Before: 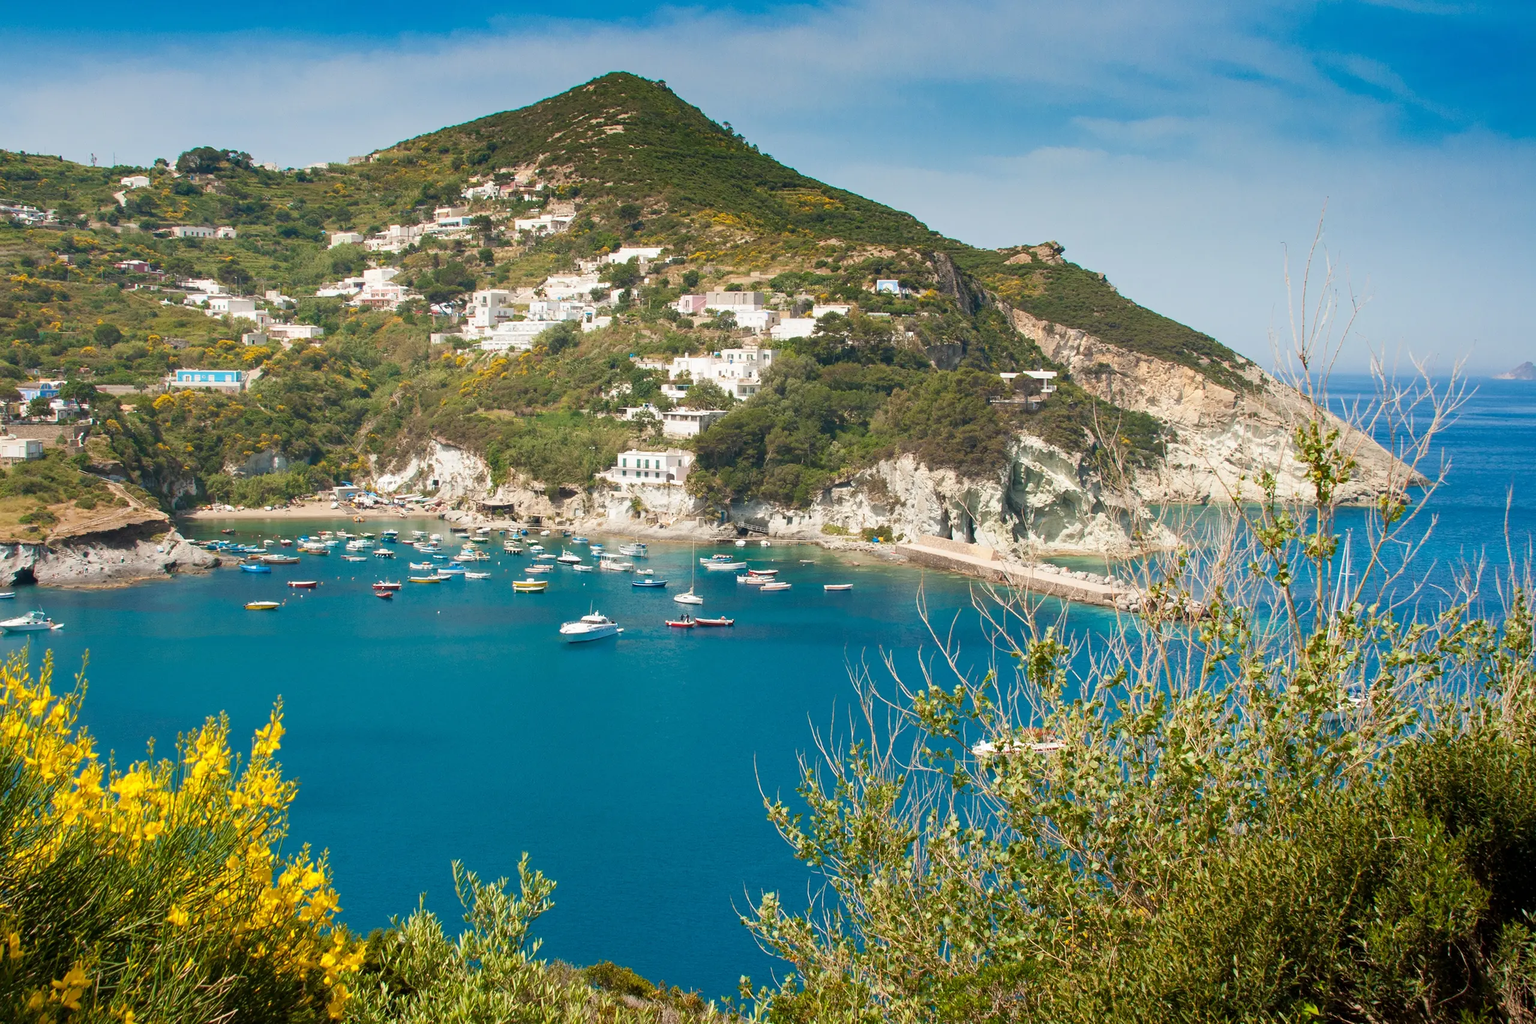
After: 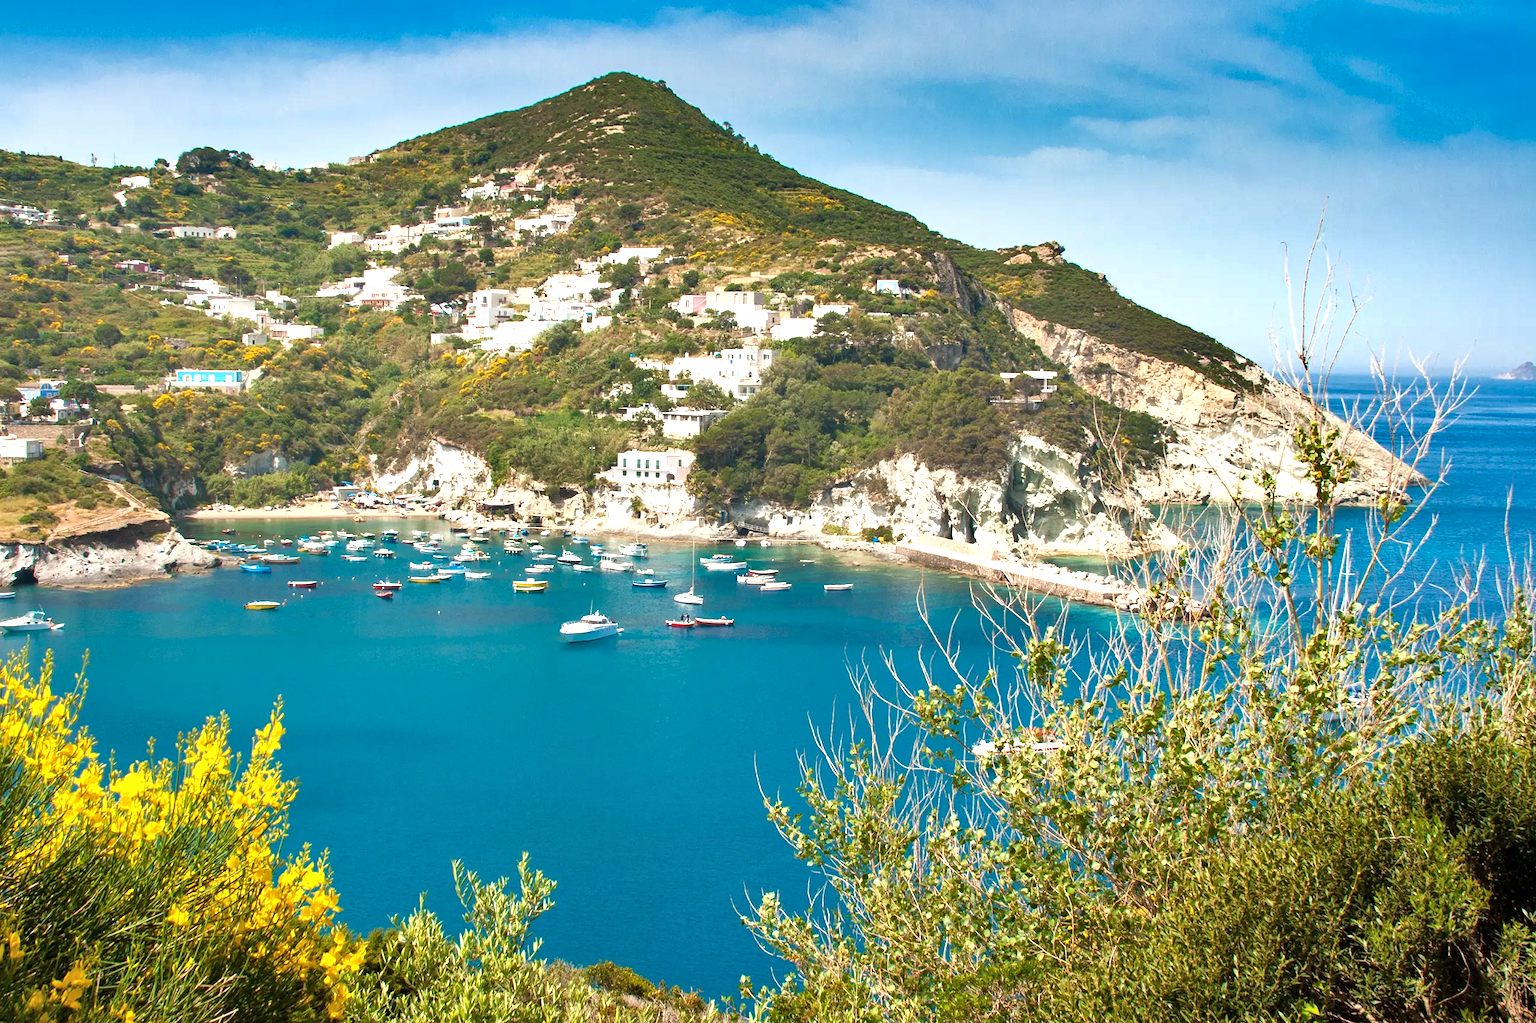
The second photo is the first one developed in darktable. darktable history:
base curve: curves: ch0 [(0, 0) (0.303, 0.277) (1, 1)]
exposure: exposure 0.756 EV, compensate highlight preservation false
shadows and highlights: shadows color adjustment 97.67%, soften with gaussian
